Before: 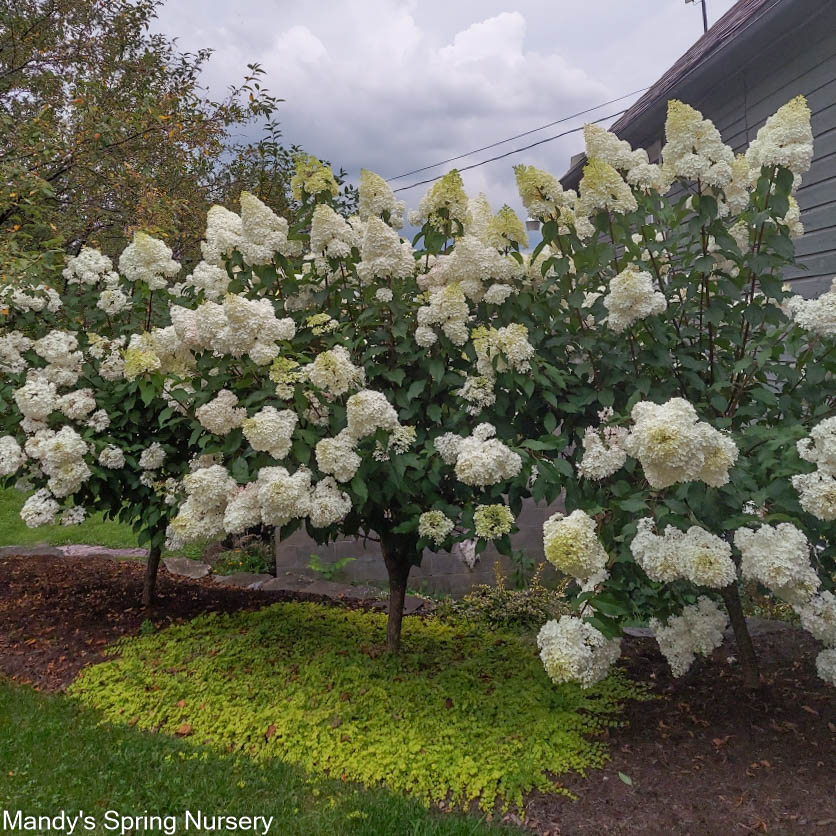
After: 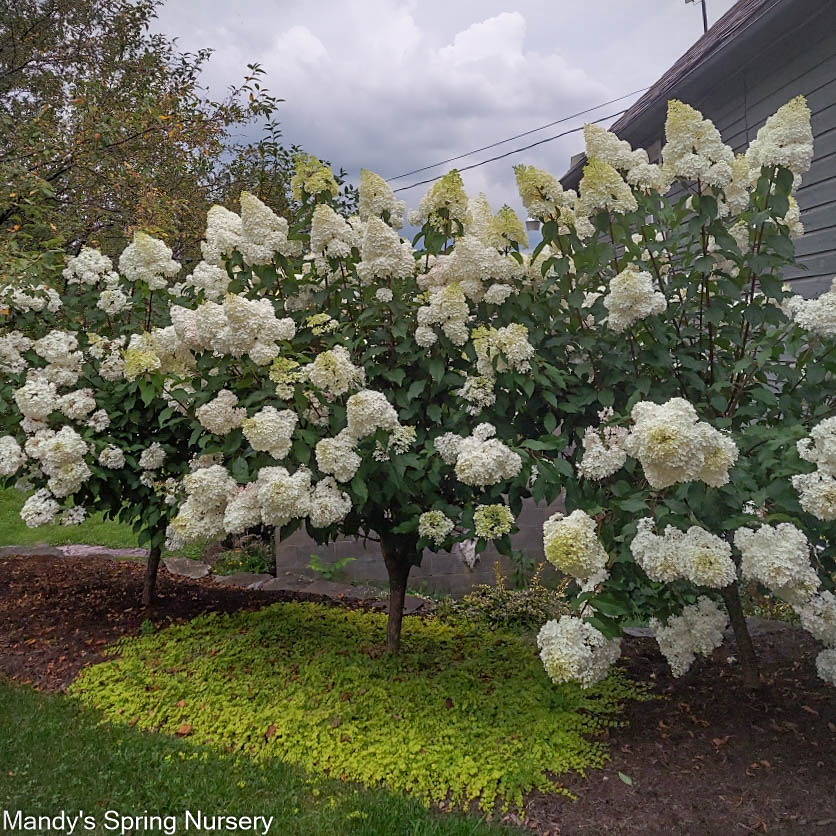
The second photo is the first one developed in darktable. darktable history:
vignetting: fall-off start 100.73%, fall-off radius 65.35%, automatic ratio true
sharpen: amount 0.212
